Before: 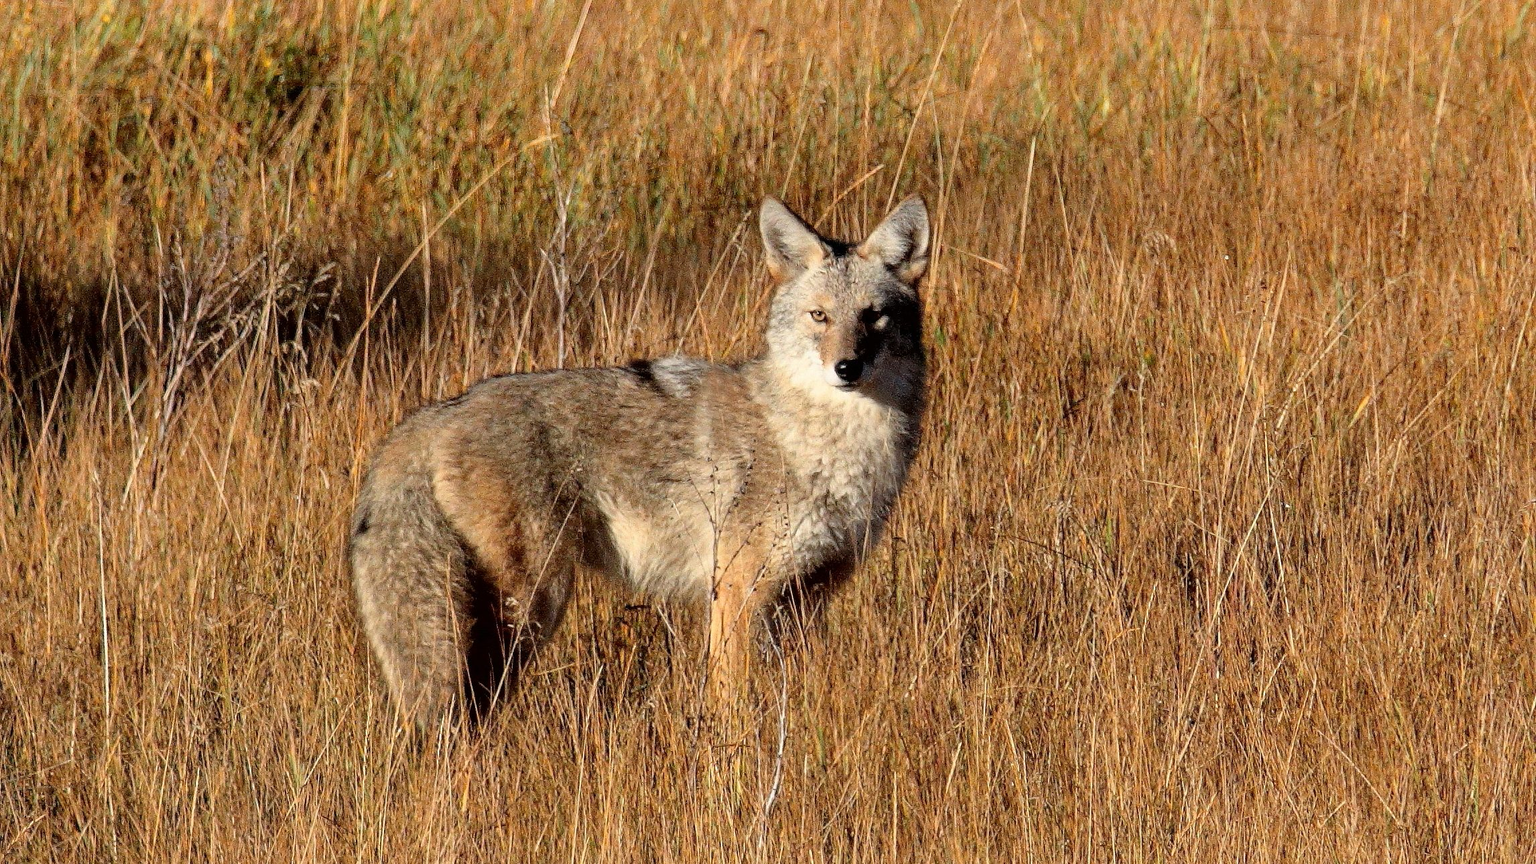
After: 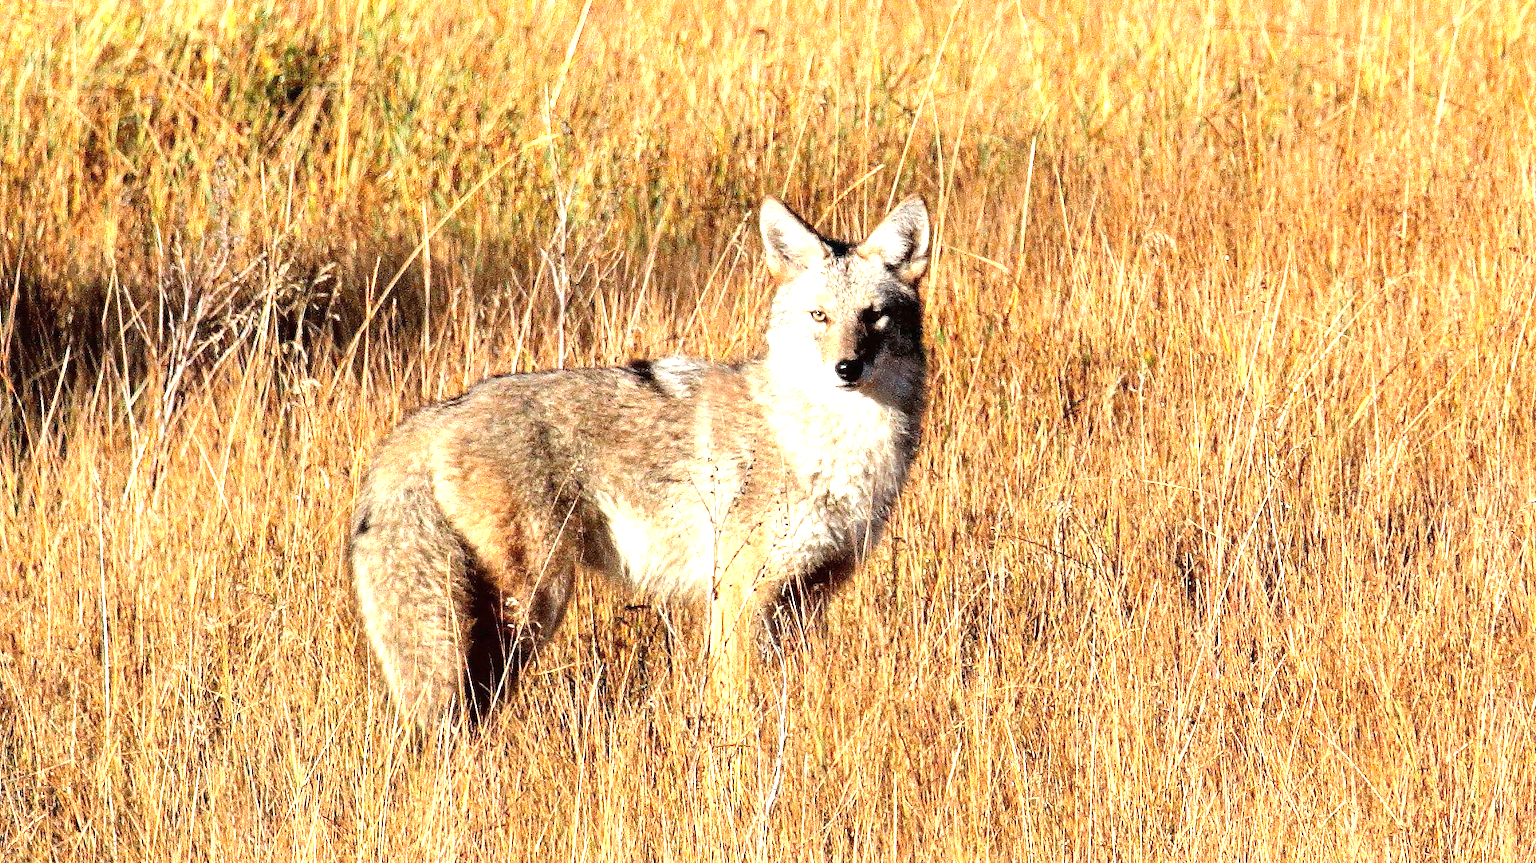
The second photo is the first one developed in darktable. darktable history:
exposure: black level correction 0, exposure 1.511 EV, compensate highlight preservation false
